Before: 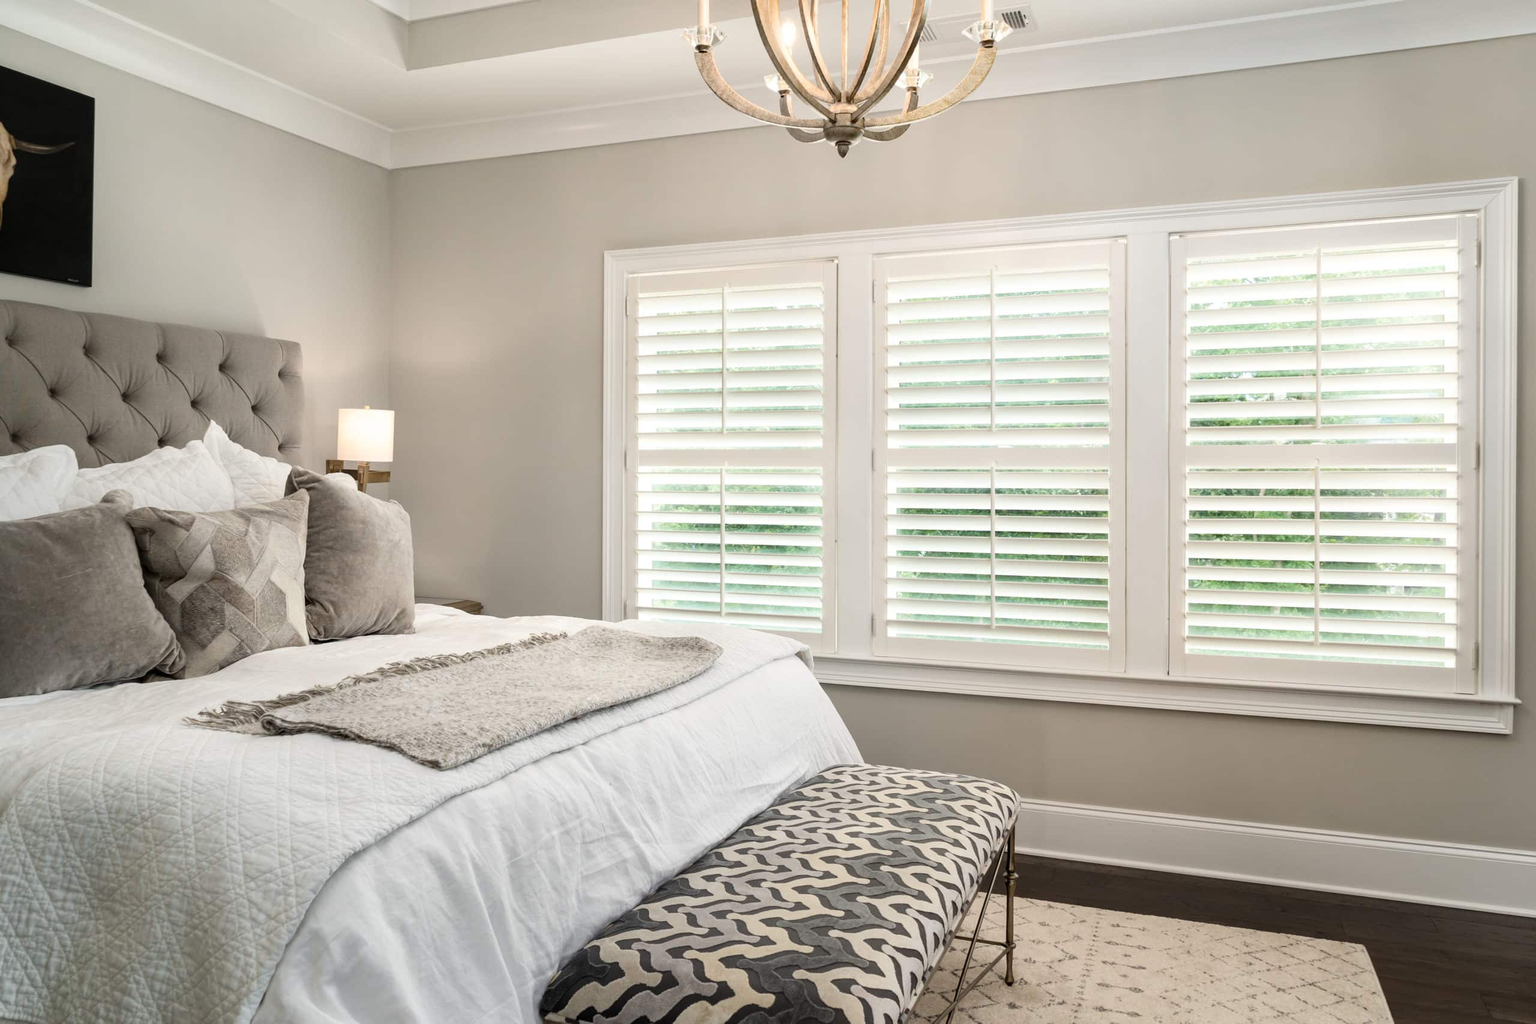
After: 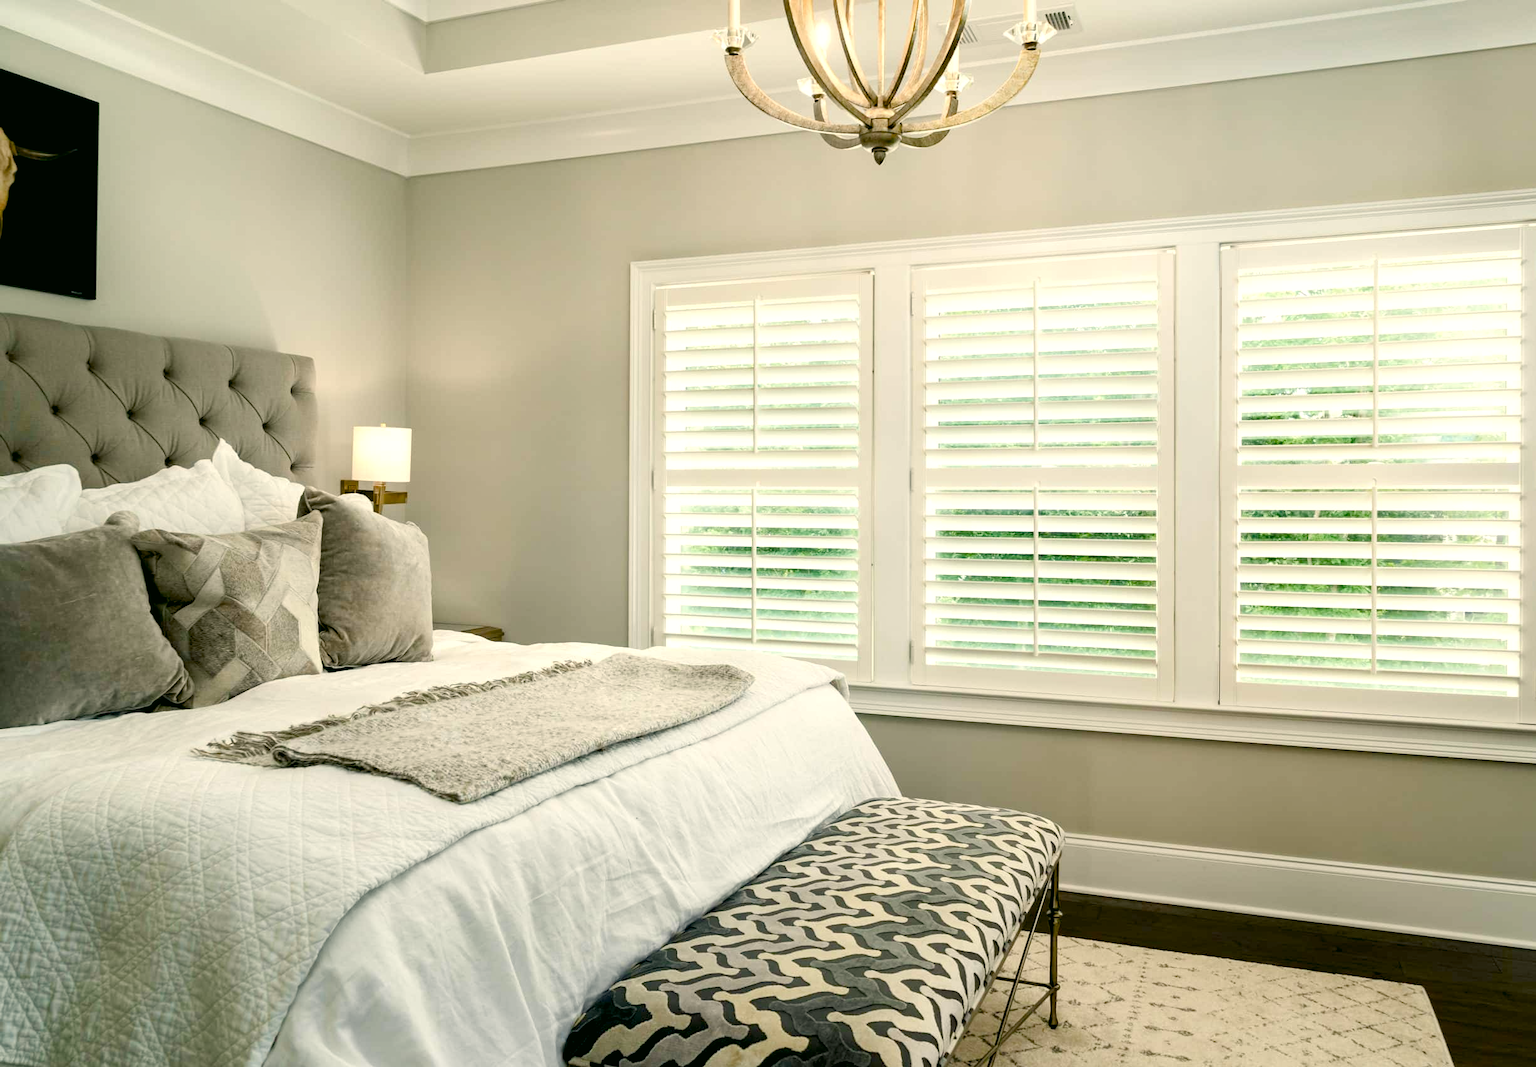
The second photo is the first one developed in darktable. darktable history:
color correction: highlights a* -0.482, highlights b* 9.48, shadows a* -9.48, shadows b* 0.803
color balance rgb: shadows lift › luminance -9.41%, highlights gain › luminance 17.6%, global offset › luminance -1.45%, perceptual saturation grading › highlights -17.77%, perceptual saturation grading › mid-tones 33.1%, perceptual saturation grading › shadows 50.52%, global vibrance 24.22%
crop: right 4.126%, bottom 0.031%
